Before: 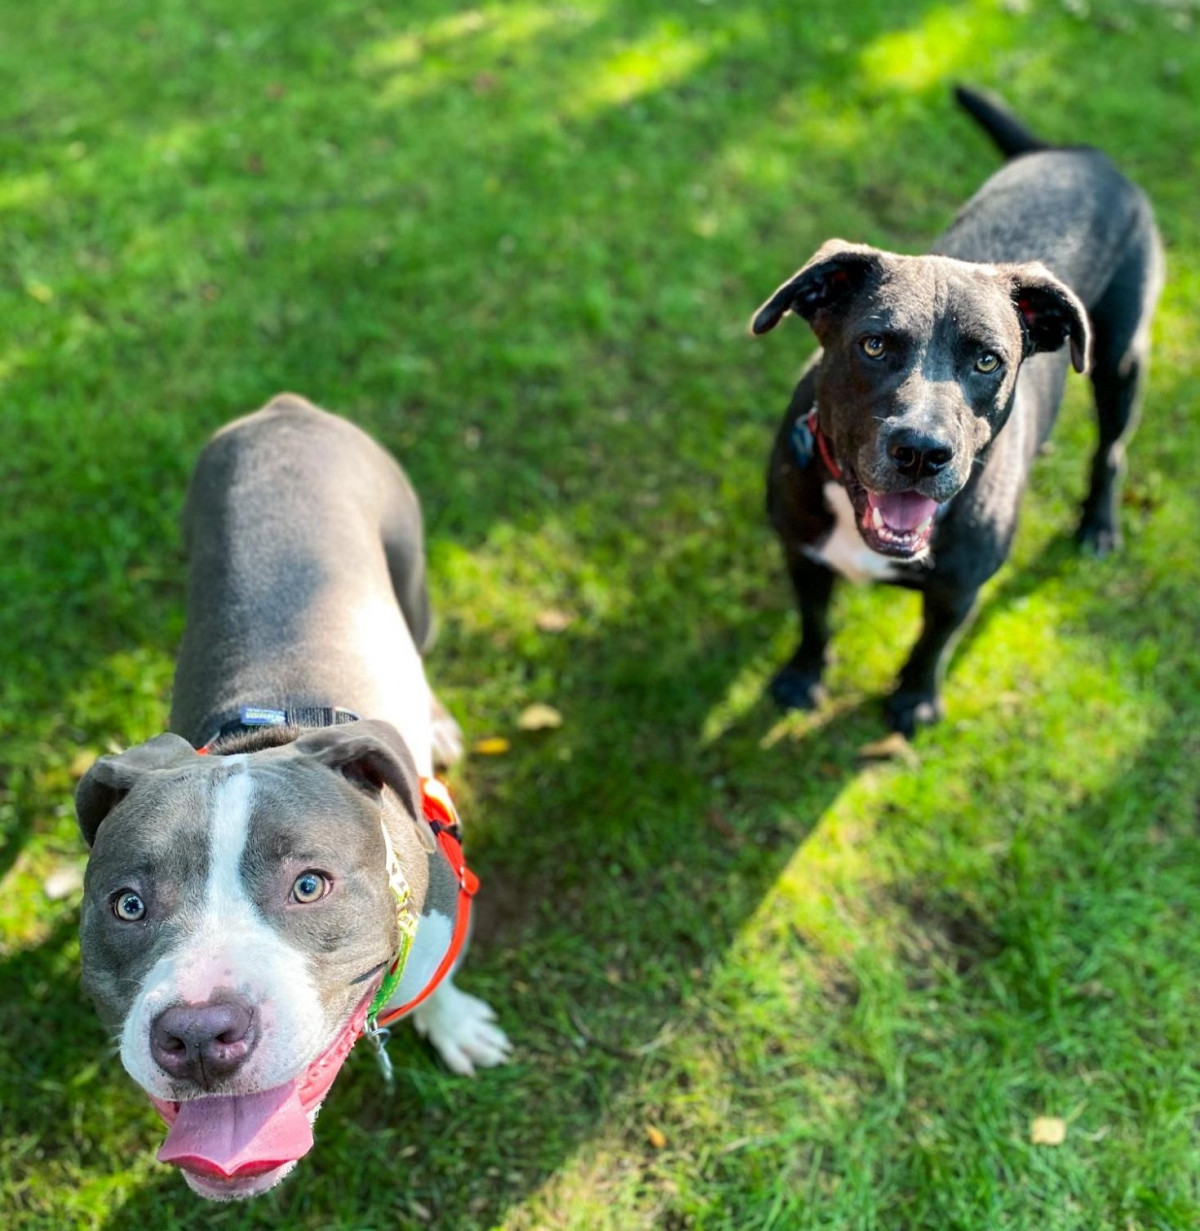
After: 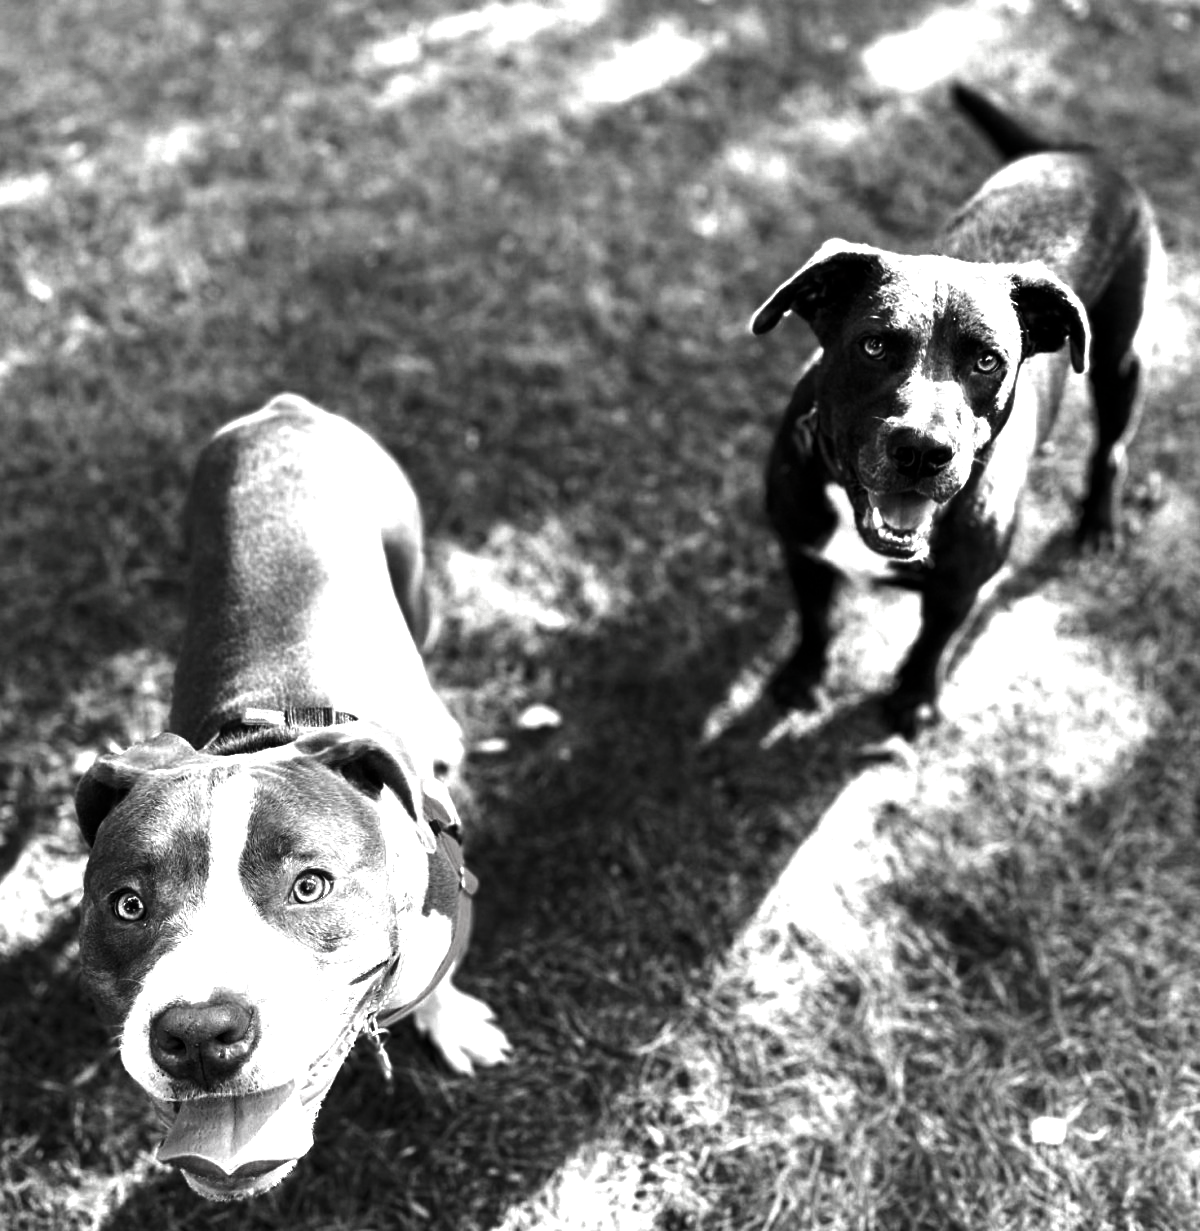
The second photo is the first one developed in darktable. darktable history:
exposure: black level correction 0, exposure 1.2 EV, compensate highlight preservation false
contrast brightness saturation: contrast -0.04, brightness -0.574, saturation -0.991
